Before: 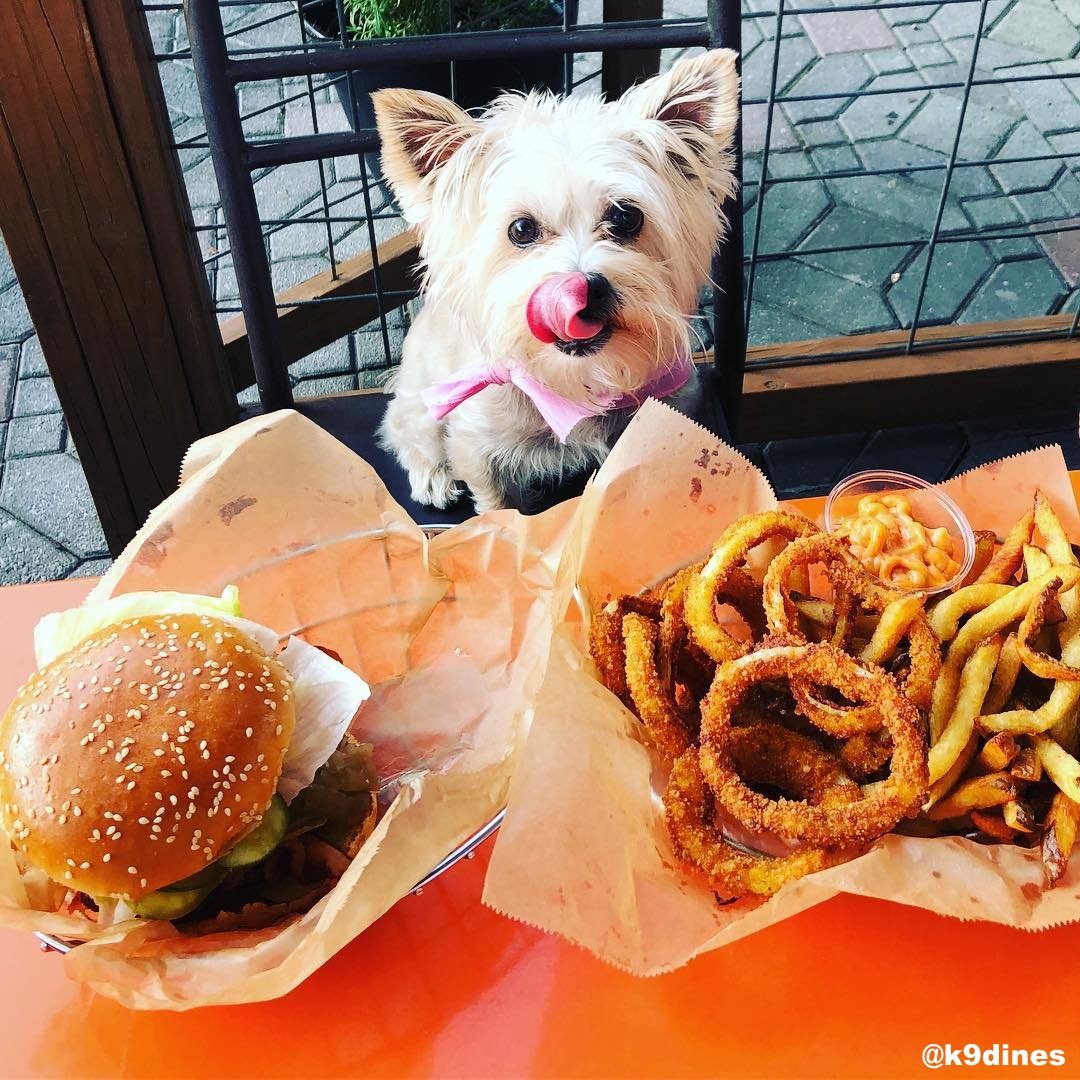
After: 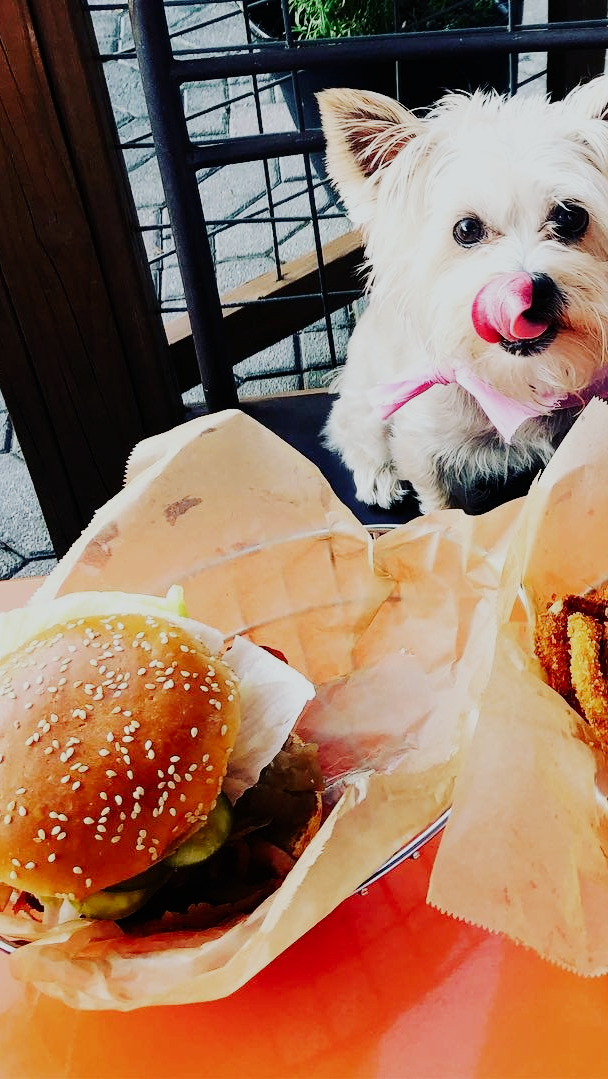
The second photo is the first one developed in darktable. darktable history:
crop: left 5.114%, right 38.589%
sigmoid: skew -0.2, preserve hue 0%, red attenuation 0.1, red rotation 0.035, green attenuation 0.1, green rotation -0.017, blue attenuation 0.15, blue rotation -0.052, base primaries Rec2020
